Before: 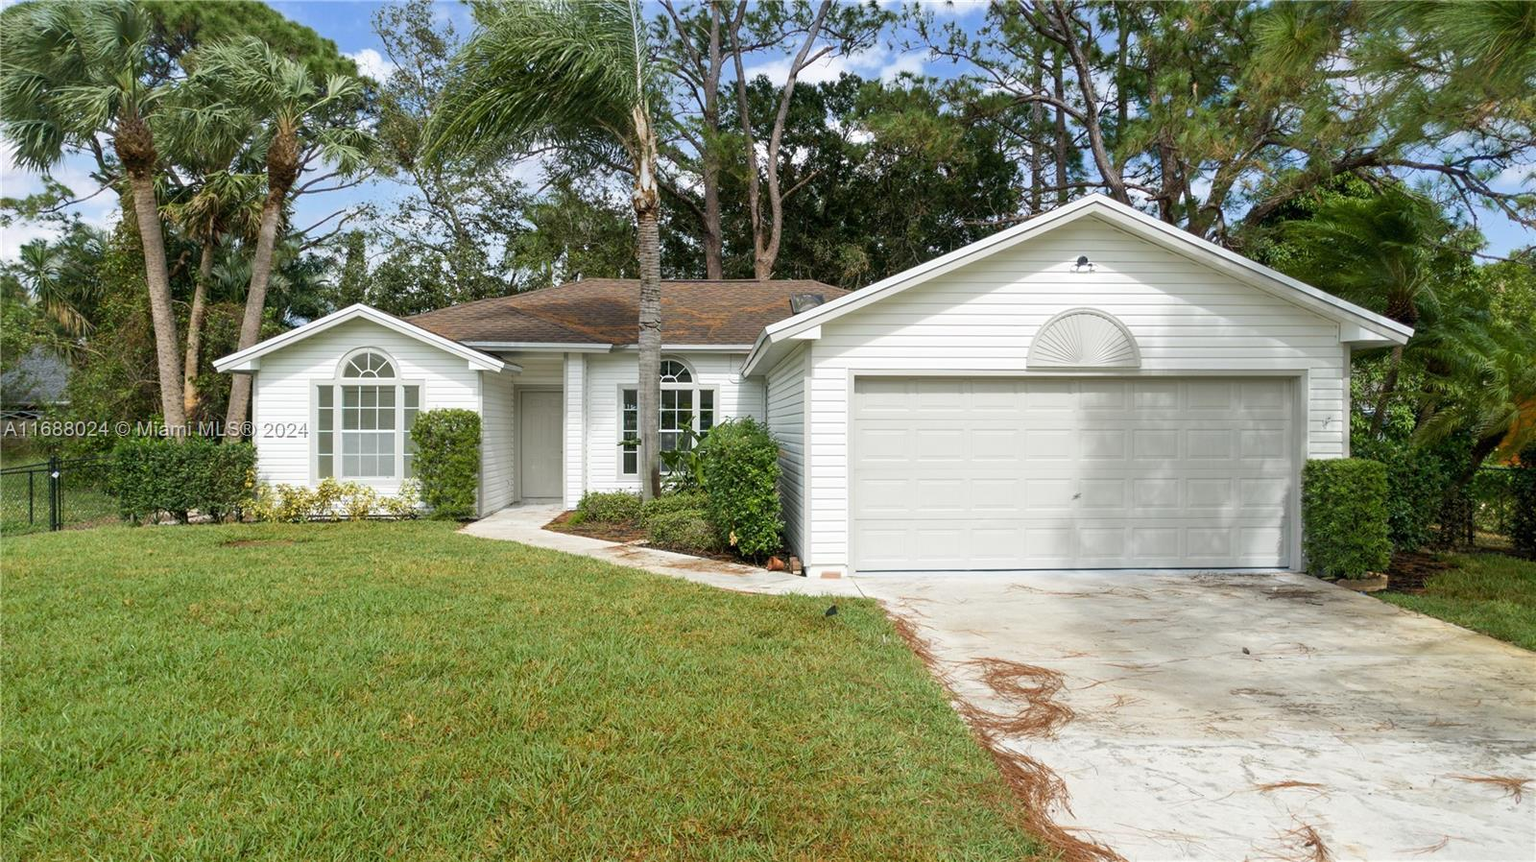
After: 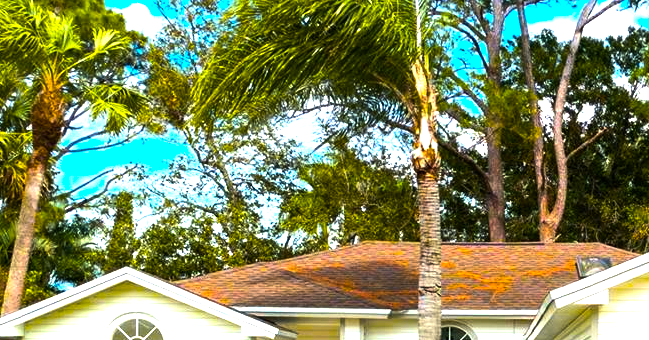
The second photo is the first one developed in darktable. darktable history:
color balance rgb: linear chroma grading › highlights 100%, linear chroma grading › global chroma 23.41%, perceptual saturation grading › global saturation 35.38%, hue shift -10.68°, perceptual brilliance grading › highlights 47.25%, perceptual brilliance grading › mid-tones 22.2%, perceptual brilliance grading › shadows -5.93%
crop: left 15.452%, top 5.459%, right 43.956%, bottom 56.62%
